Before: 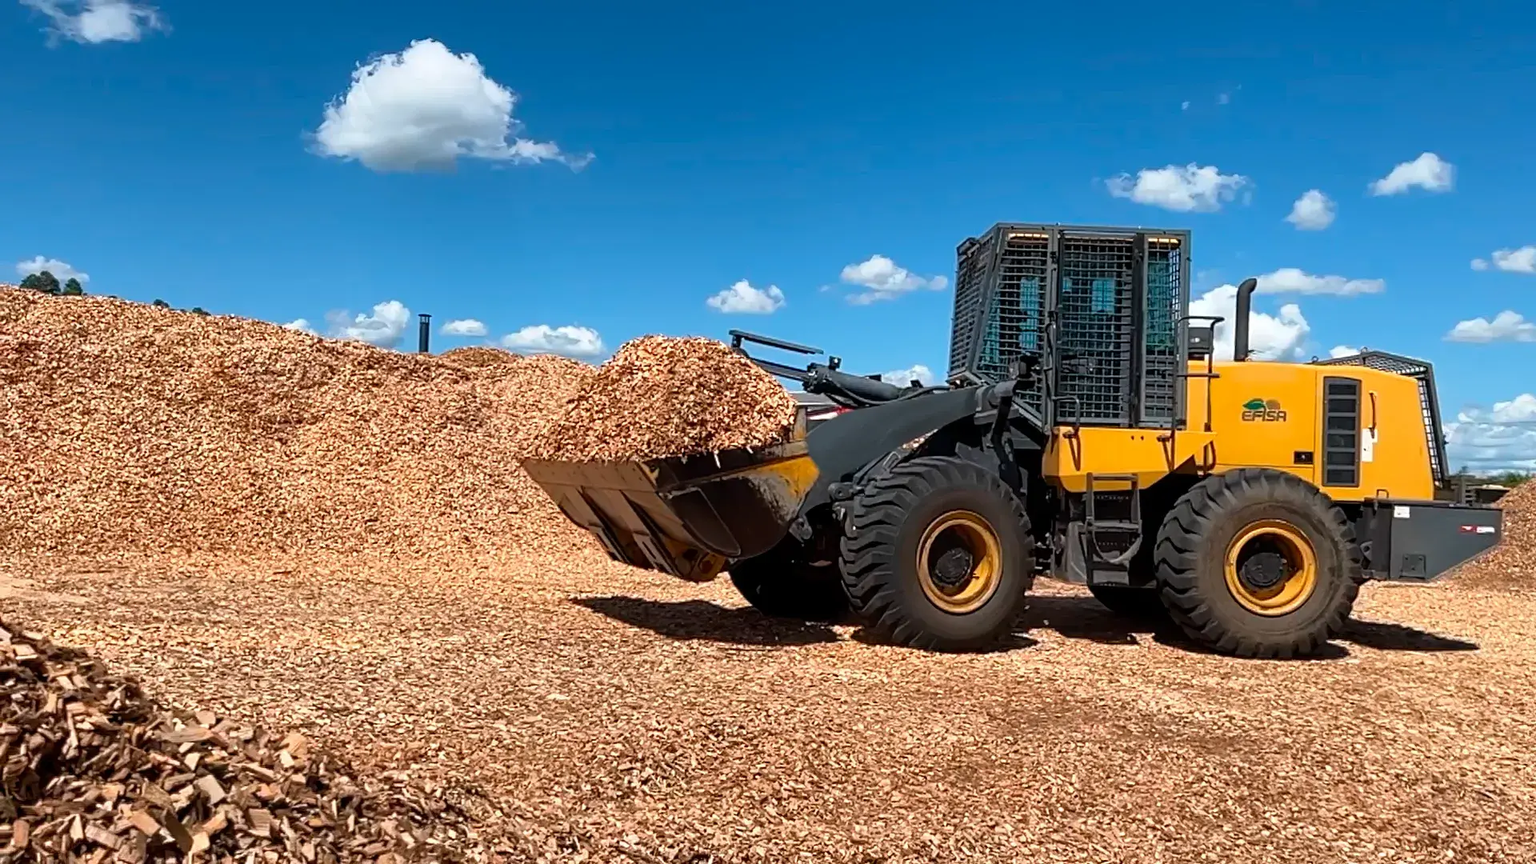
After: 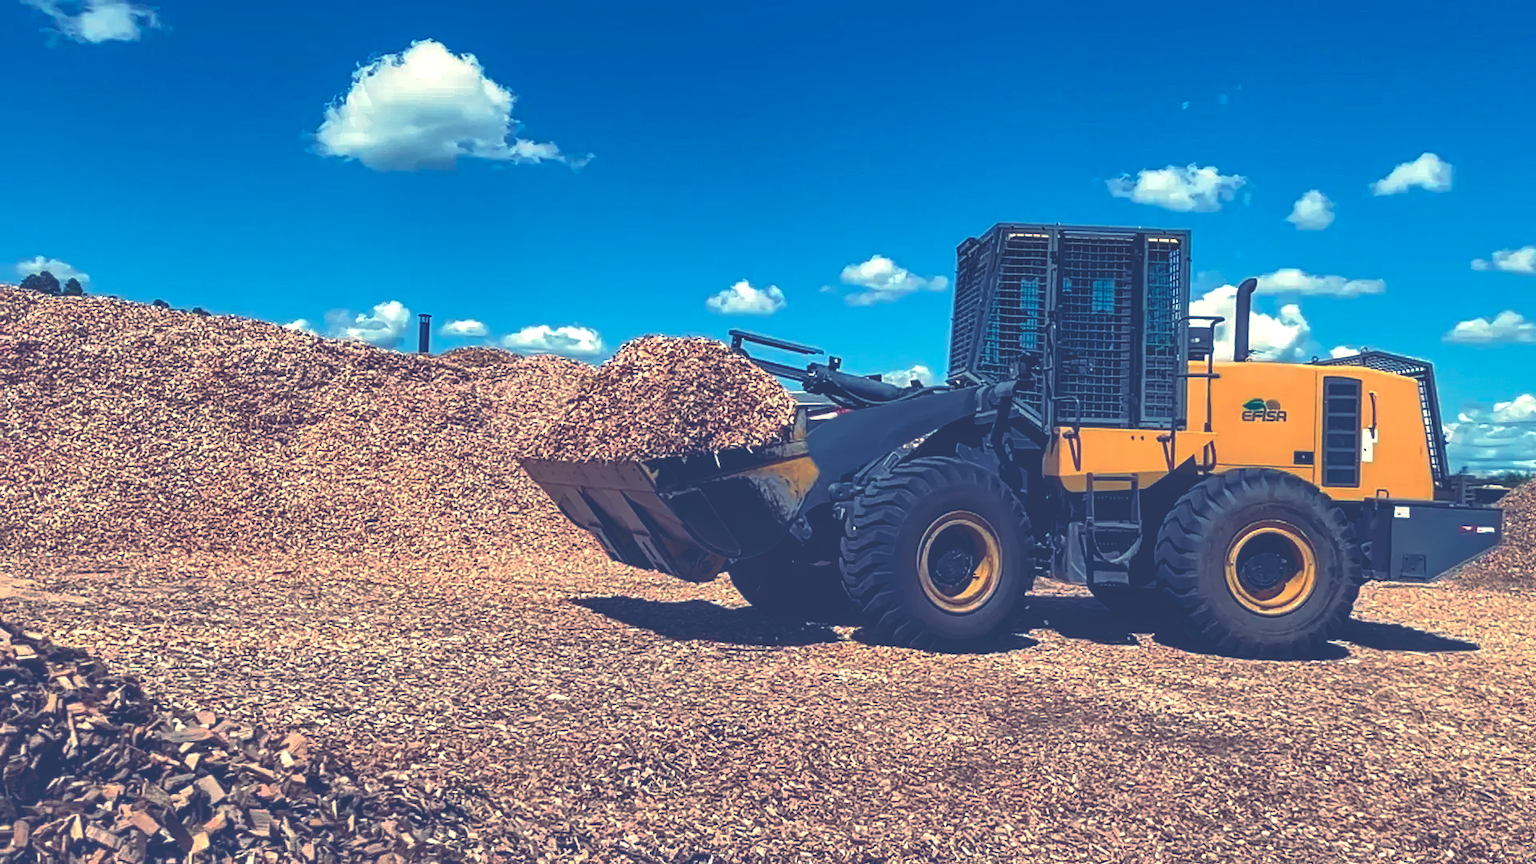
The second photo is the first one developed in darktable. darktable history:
color balance: lift [1.006, 0.985, 1.002, 1.015], gamma [1, 0.953, 1.008, 1.047], gain [1.076, 1.13, 1.004, 0.87]
local contrast: on, module defaults
rgb curve: curves: ch0 [(0, 0.186) (0.314, 0.284) (0.576, 0.466) (0.805, 0.691) (0.936, 0.886)]; ch1 [(0, 0.186) (0.314, 0.284) (0.581, 0.534) (0.771, 0.746) (0.936, 0.958)]; ch2 [(0, 0.216) (0.275, 0.39) (1, 1)], mode RGB, independent channels, compensate middle gray true, preserve colors none
shadows and highlights: on, module defaults
tone equalizer: on, module defaults
